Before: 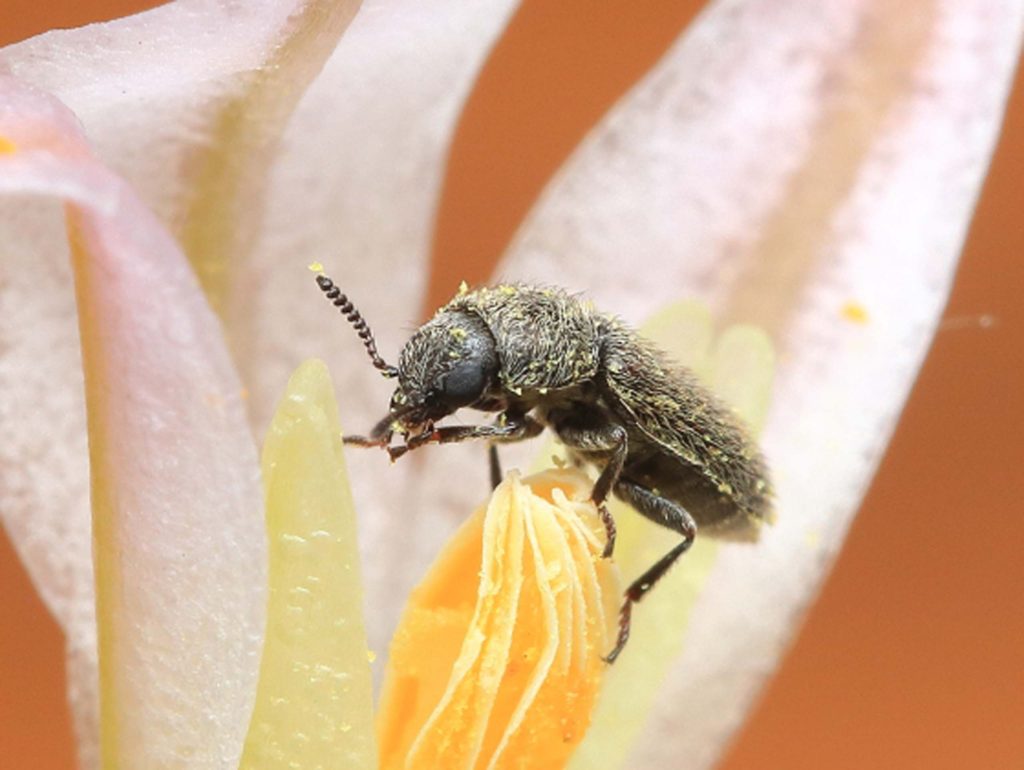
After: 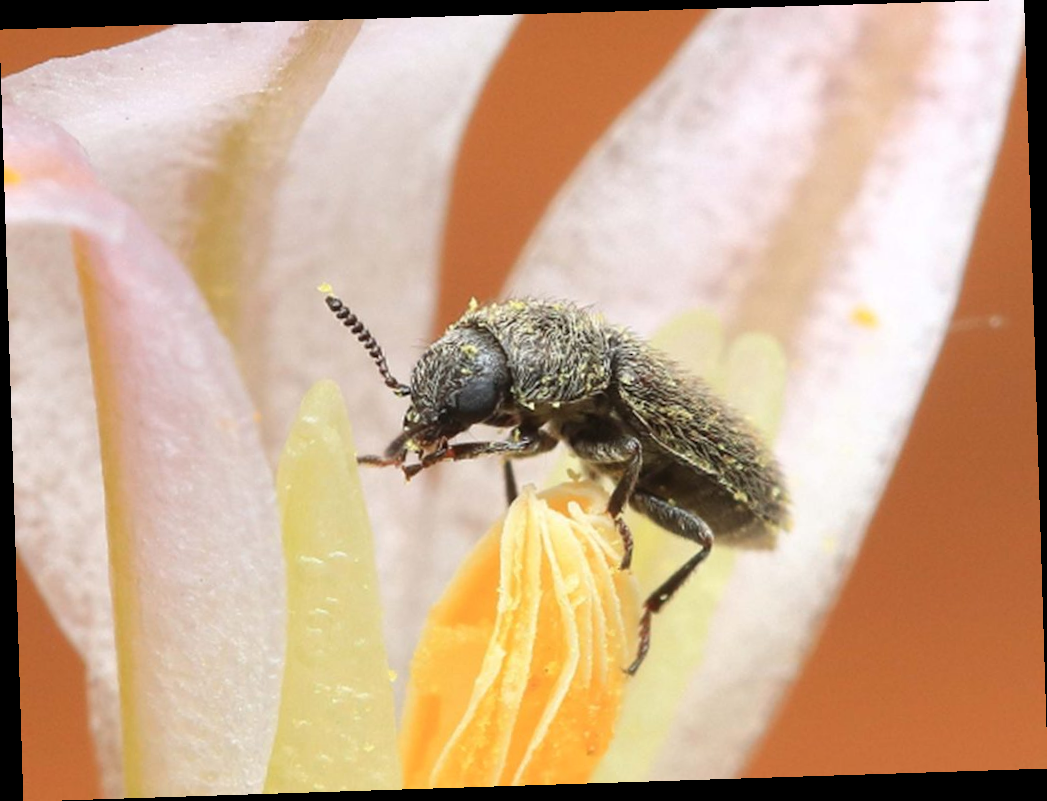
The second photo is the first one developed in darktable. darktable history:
rotate and perspective: rotation -1.77°, lens shift (horizontal) 0.004, automatic cropping off
tone equalizer: on, module defaults
